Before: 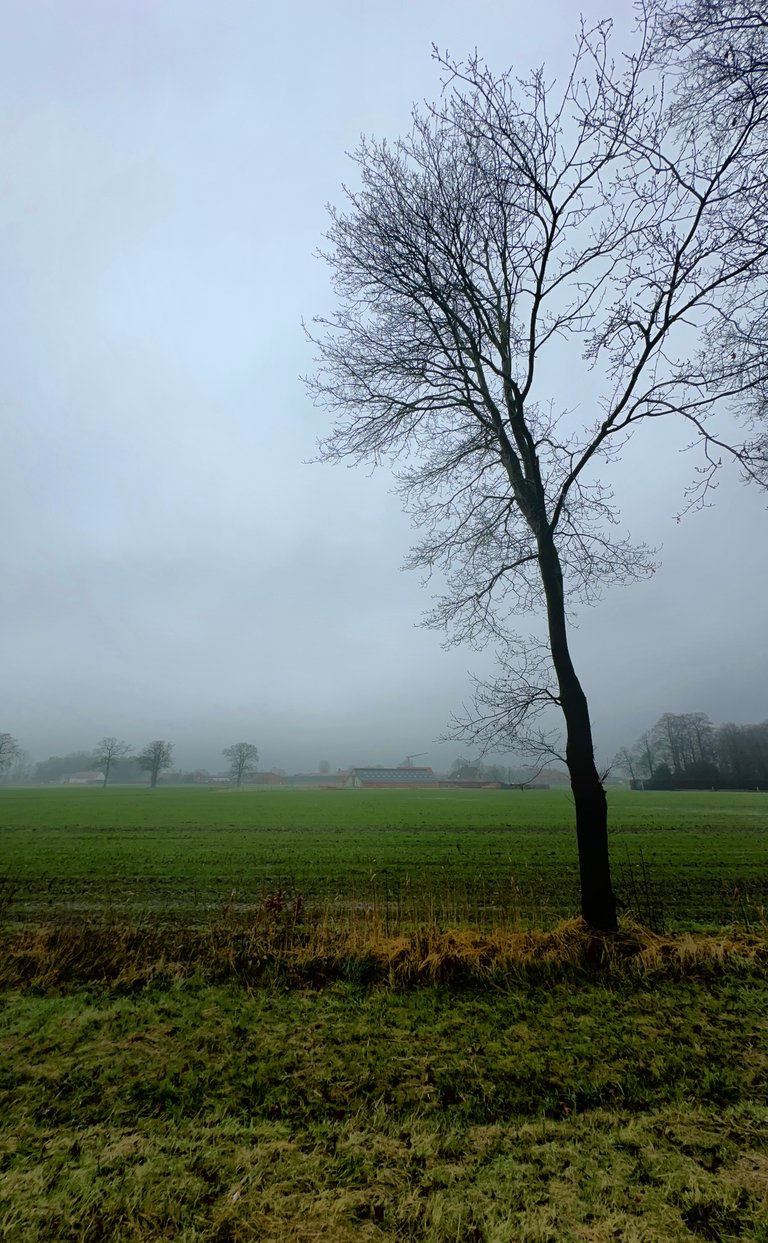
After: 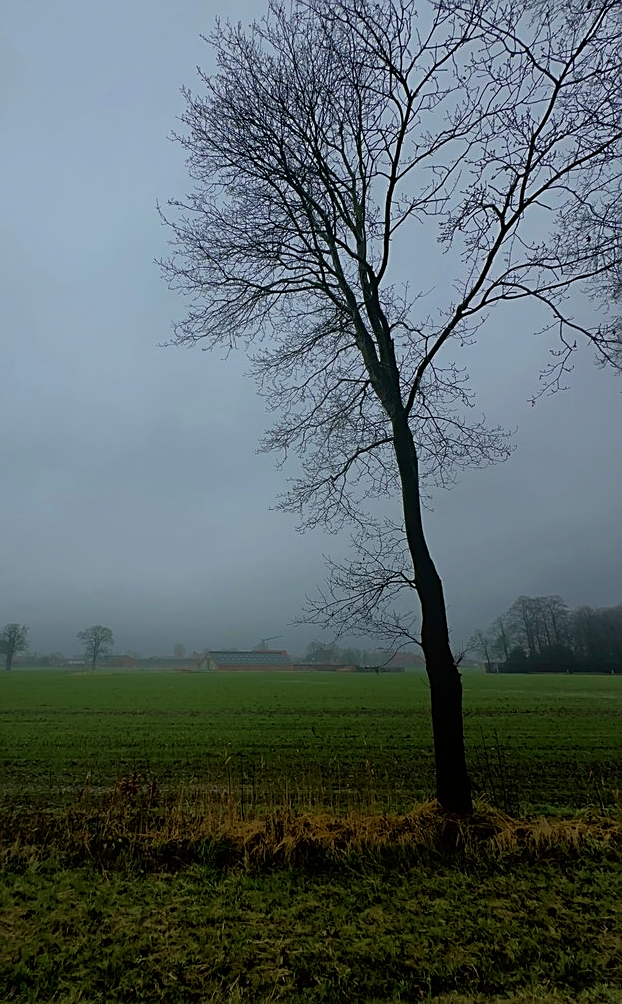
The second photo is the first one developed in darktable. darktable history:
sharpen: on, module defaults
crop: left 19.007%, top 9.423%, right 0.001%, bottom 9.777%
velvia: on, module defaults
exposure: black level correction 0, exposure -0.818 EV, compensate exposure bias true, compensate highlight preservation false
